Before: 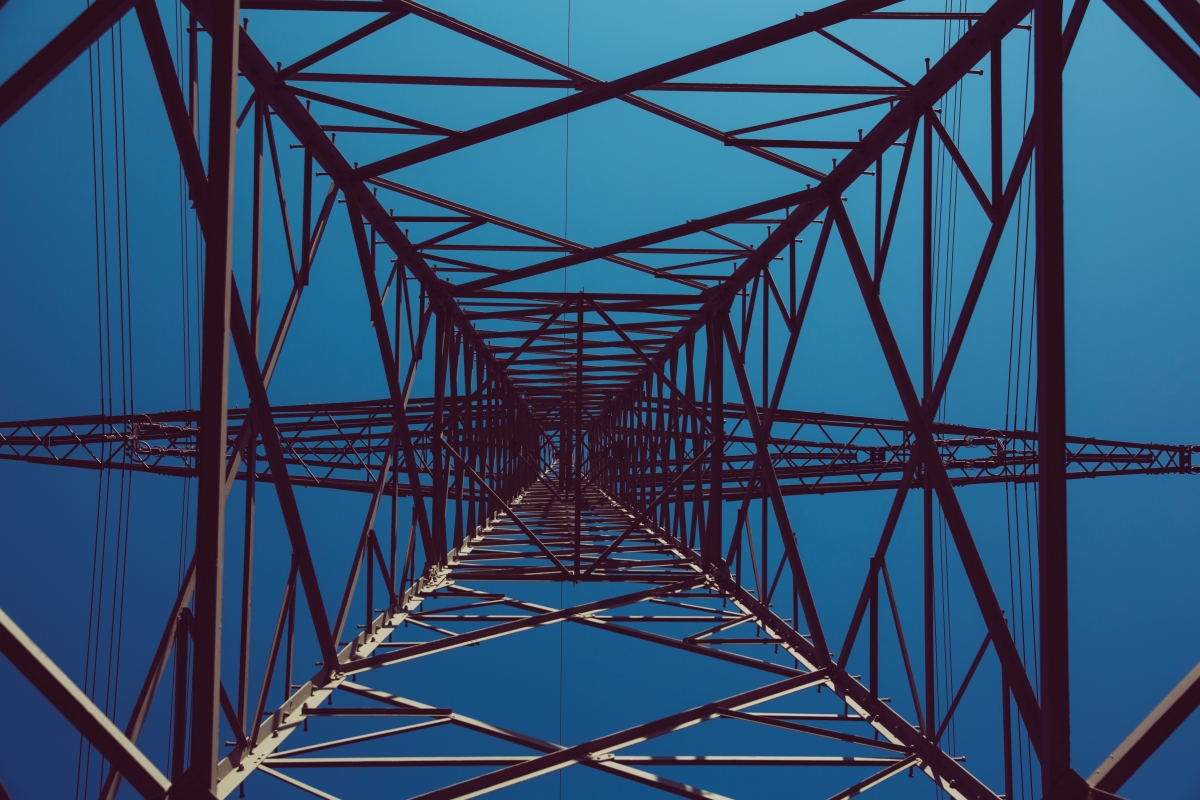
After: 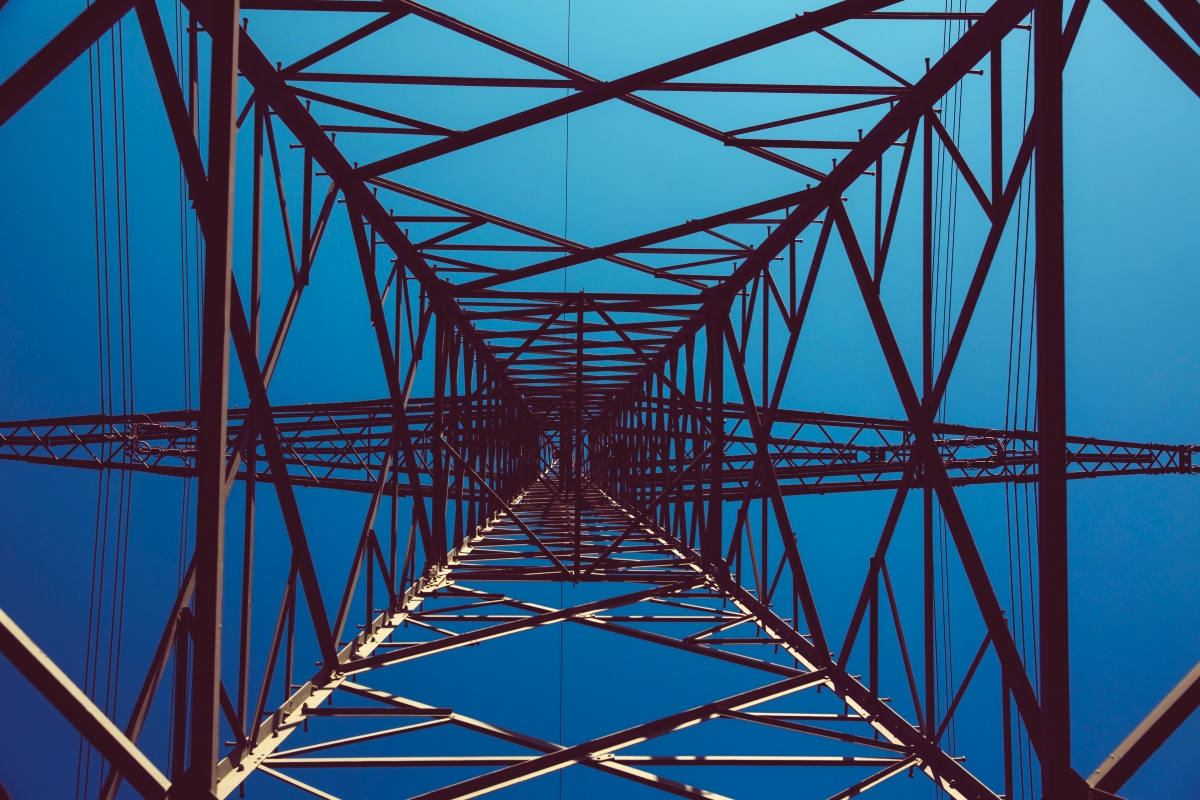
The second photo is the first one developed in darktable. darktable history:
color balance rgb: shadows lift › chroma 2%, shadows lift › hue 219.6°, power › hue 313.2°, highlights gain › chroma 3%, highlights gain › hue 75.6°, global offset › luminance 0.5%, perceptual saturation grading › global saturation 15.33%, perceptual saturation grading › highlights -19.33%, perceptual saturation grading › shadows 20%, global vibrance 20%
color balance: mode lift, gamma, gain (sRGB), lift [1, 1.049, 1, 1]
tone equalizer: -8 EV -0.75 EV, -7 EV -0.7 EV, -6 EV -0.6 EV, -5 EV -0.4 EV, -3 EV 0.4 EV, -2 EV 0.6 EV, -1 EV 0.7 EV, +0 EV 0.75 EV, edges refinement/feathering 500, mask exposure compensation -1.57 EV, preserve details no
